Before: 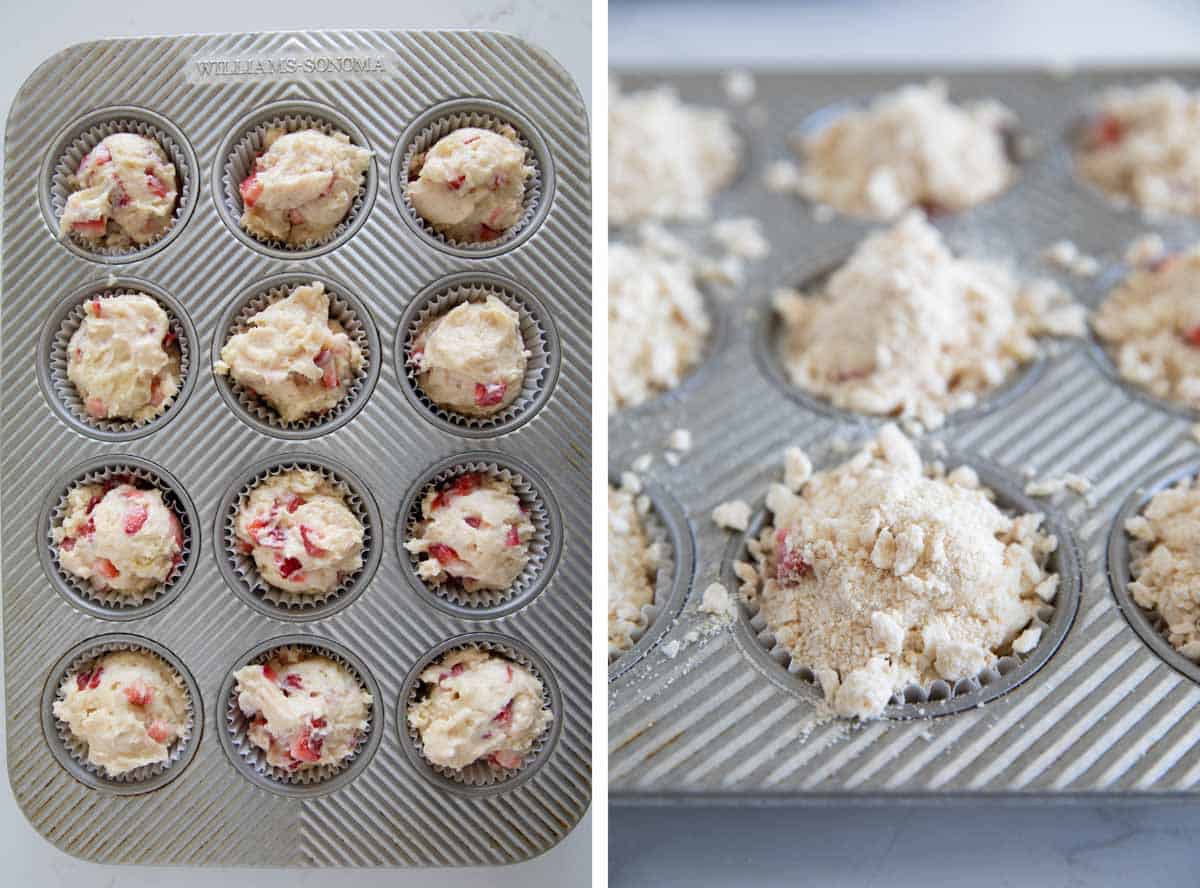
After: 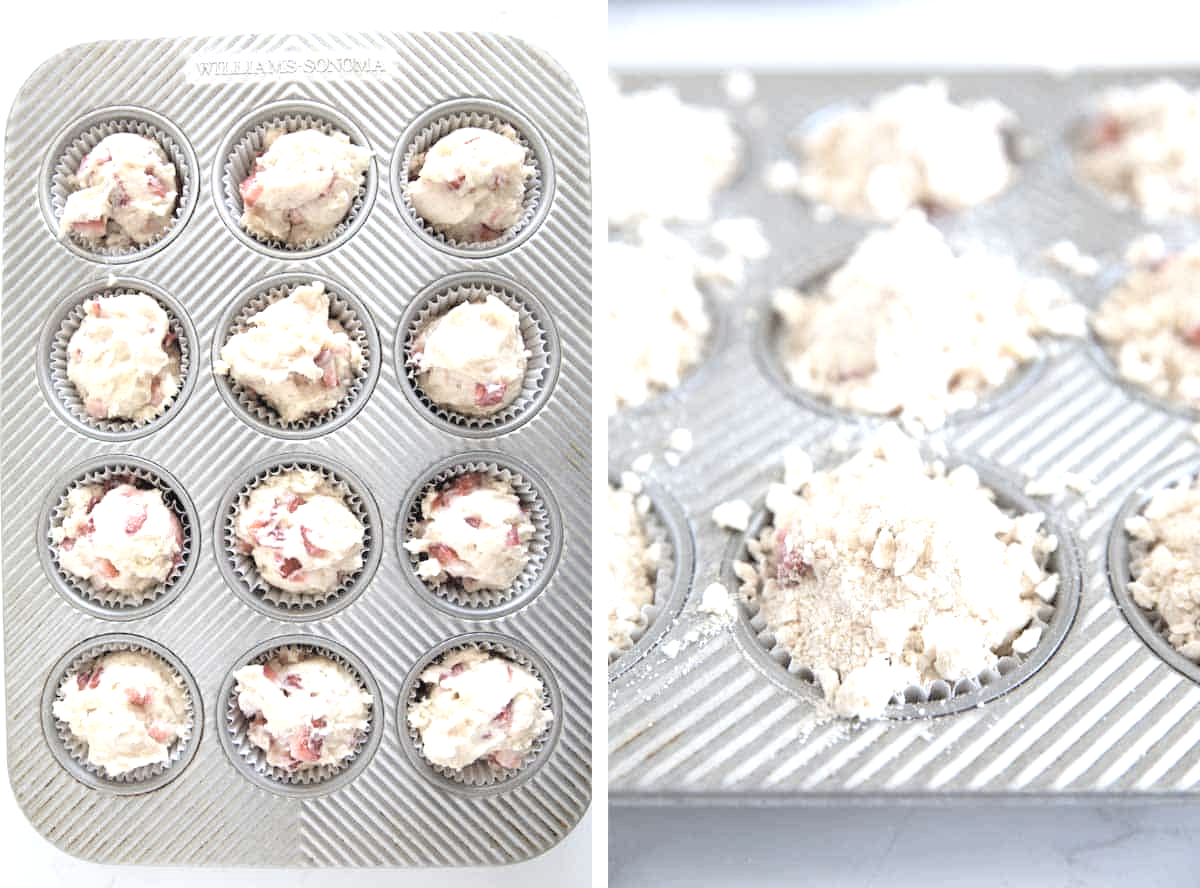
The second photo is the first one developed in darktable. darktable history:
exposure: black level correction 0, exposure 1 EV, compensate highlight preservation false
contrast brightness saturation: brightness 0.18, saturation -0.5
